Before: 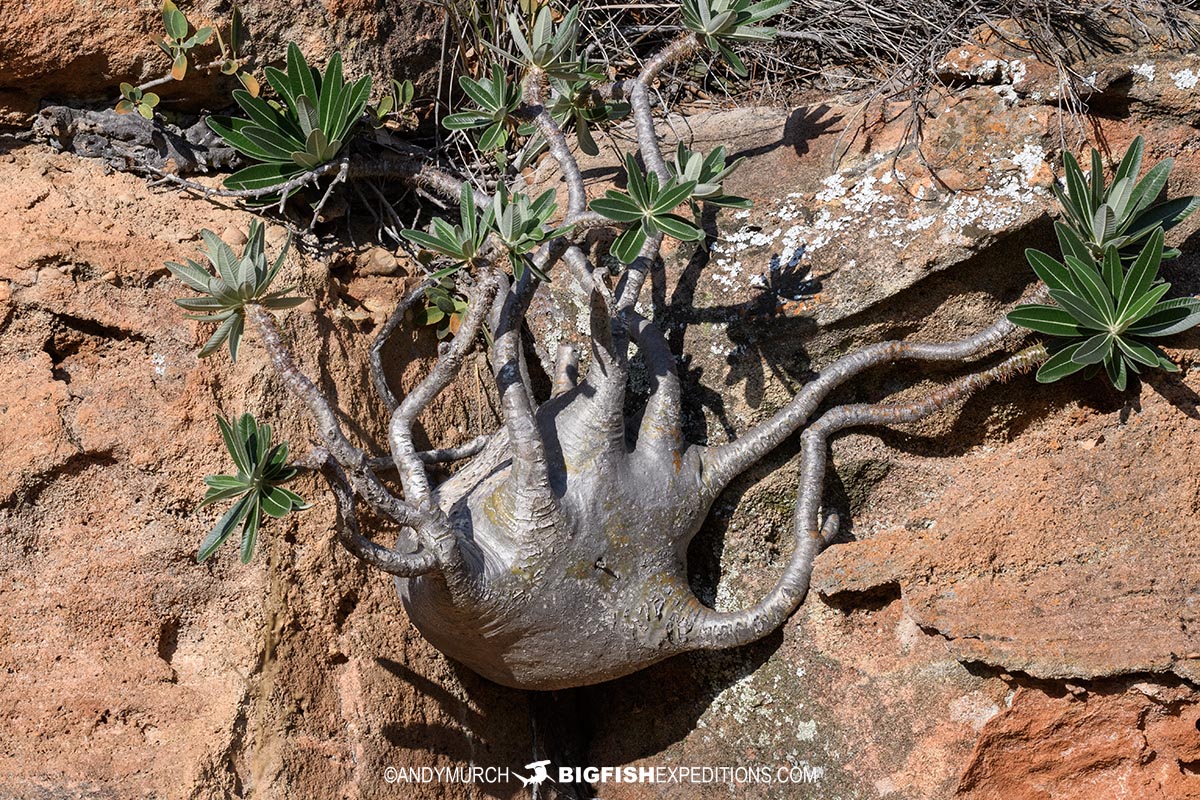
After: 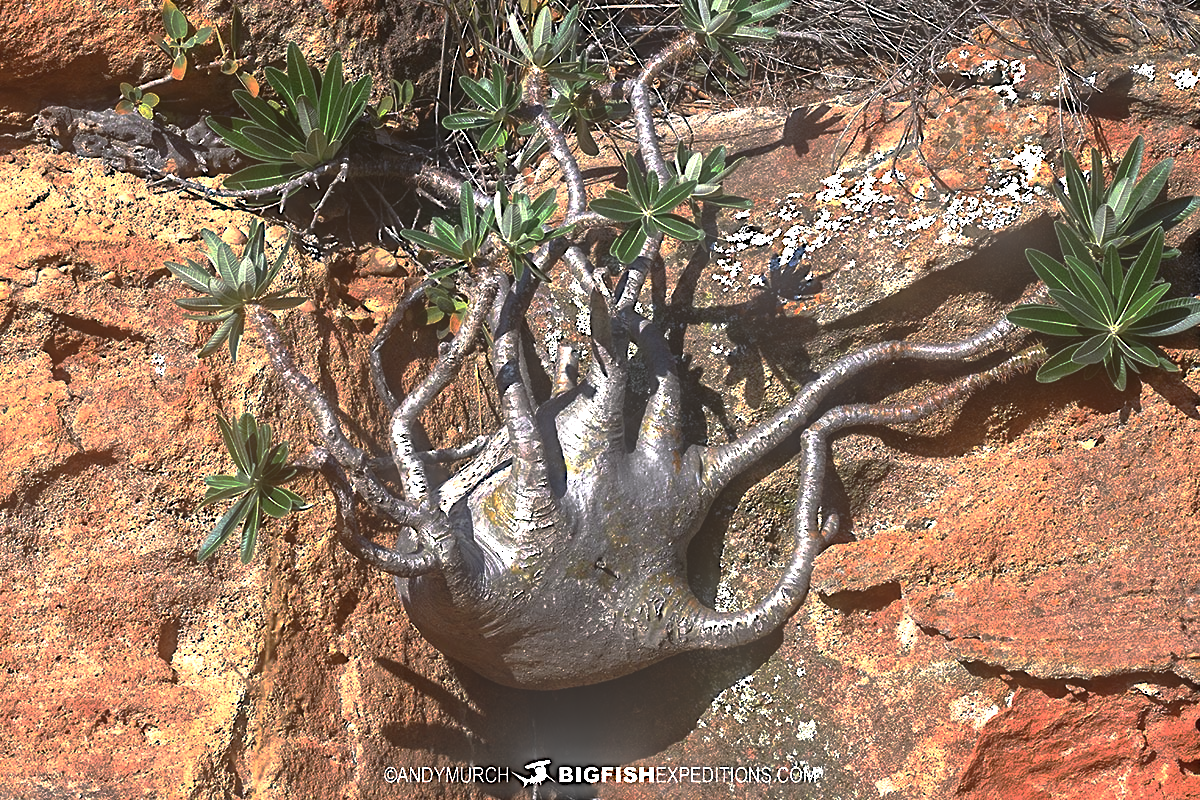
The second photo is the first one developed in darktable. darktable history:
base curve: curves: ch0 [(0, 0) (0.826, 0.587) (1, 1)], fusion 1, preserve colors none
